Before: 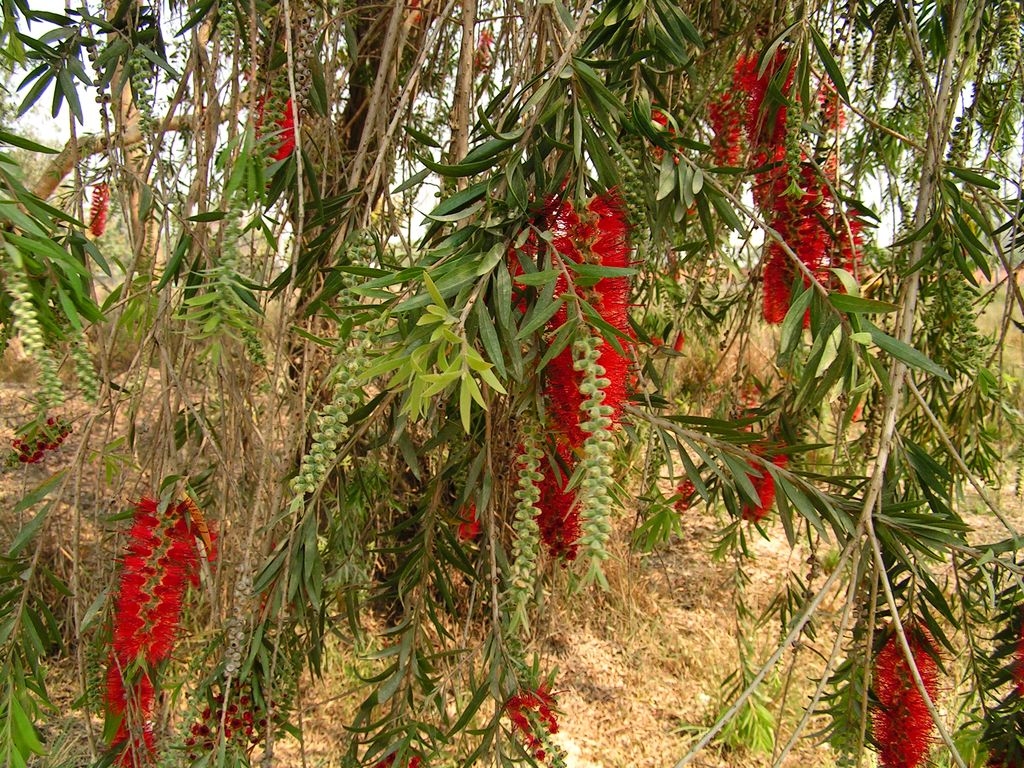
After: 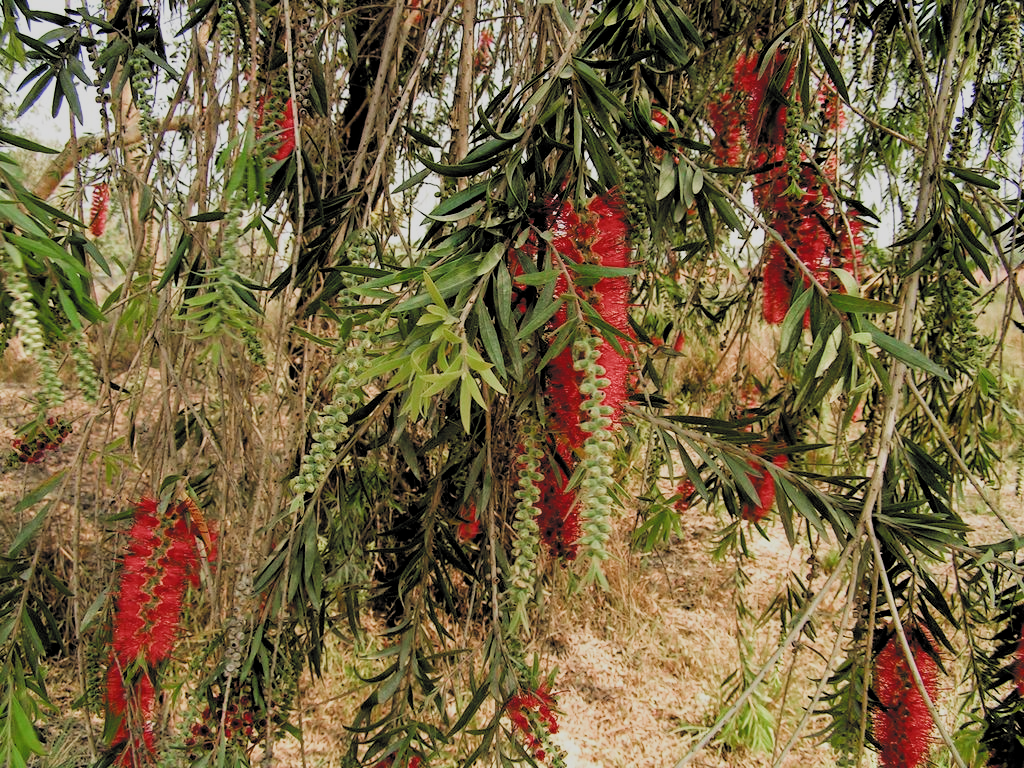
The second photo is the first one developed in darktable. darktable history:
exposure: compensate highlight preservation false
filmic rgb: black relative exposure -3.41 EV, white relative exposure 3.46 EV, hardness 2.36, contrast 1.103, color science v5 (2021), contrast in shadows safe, contrast in highlights safe
